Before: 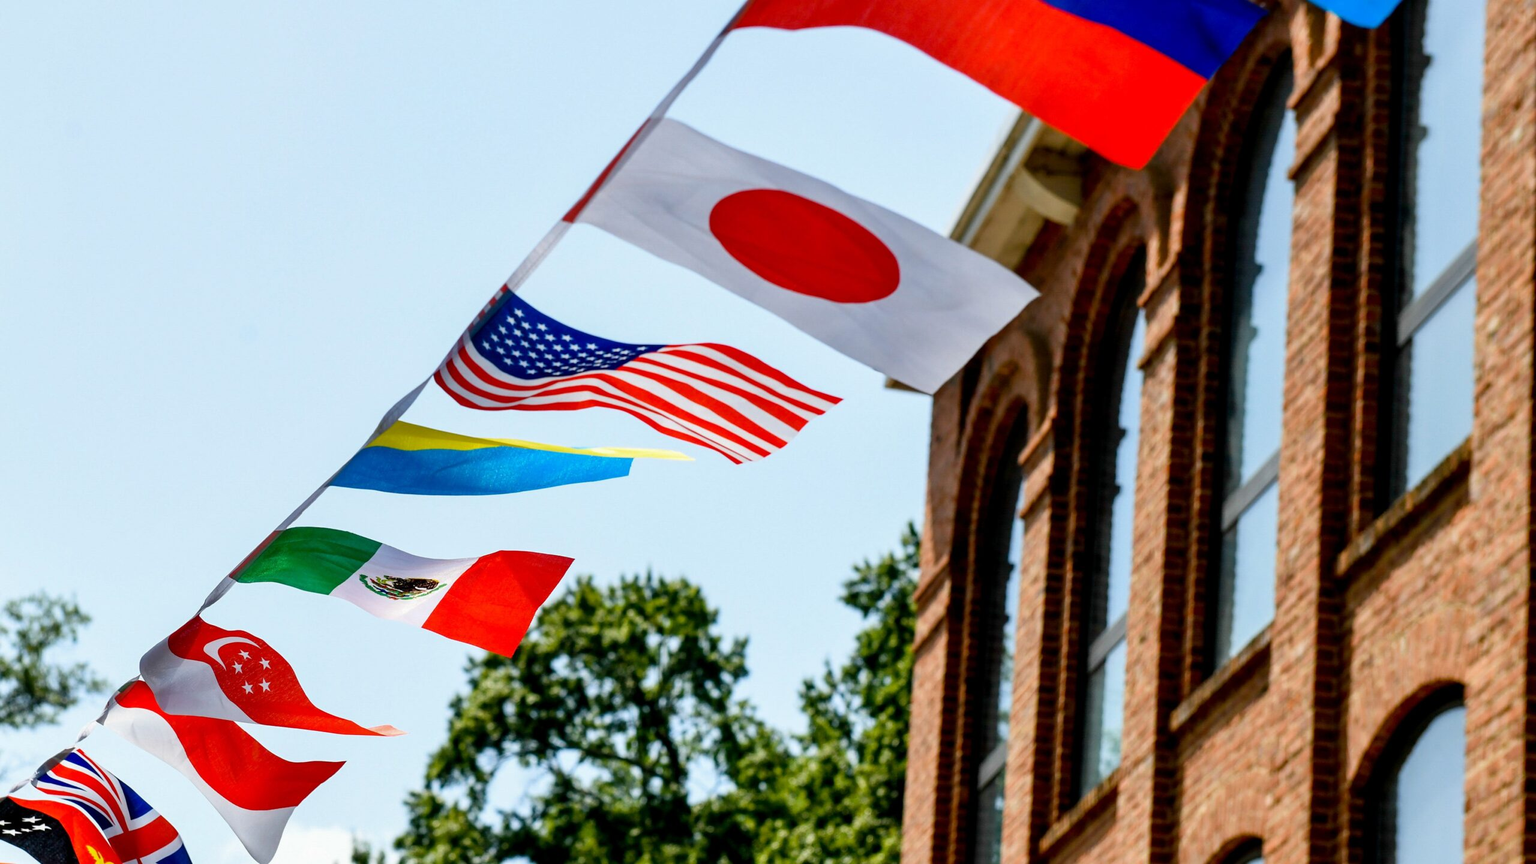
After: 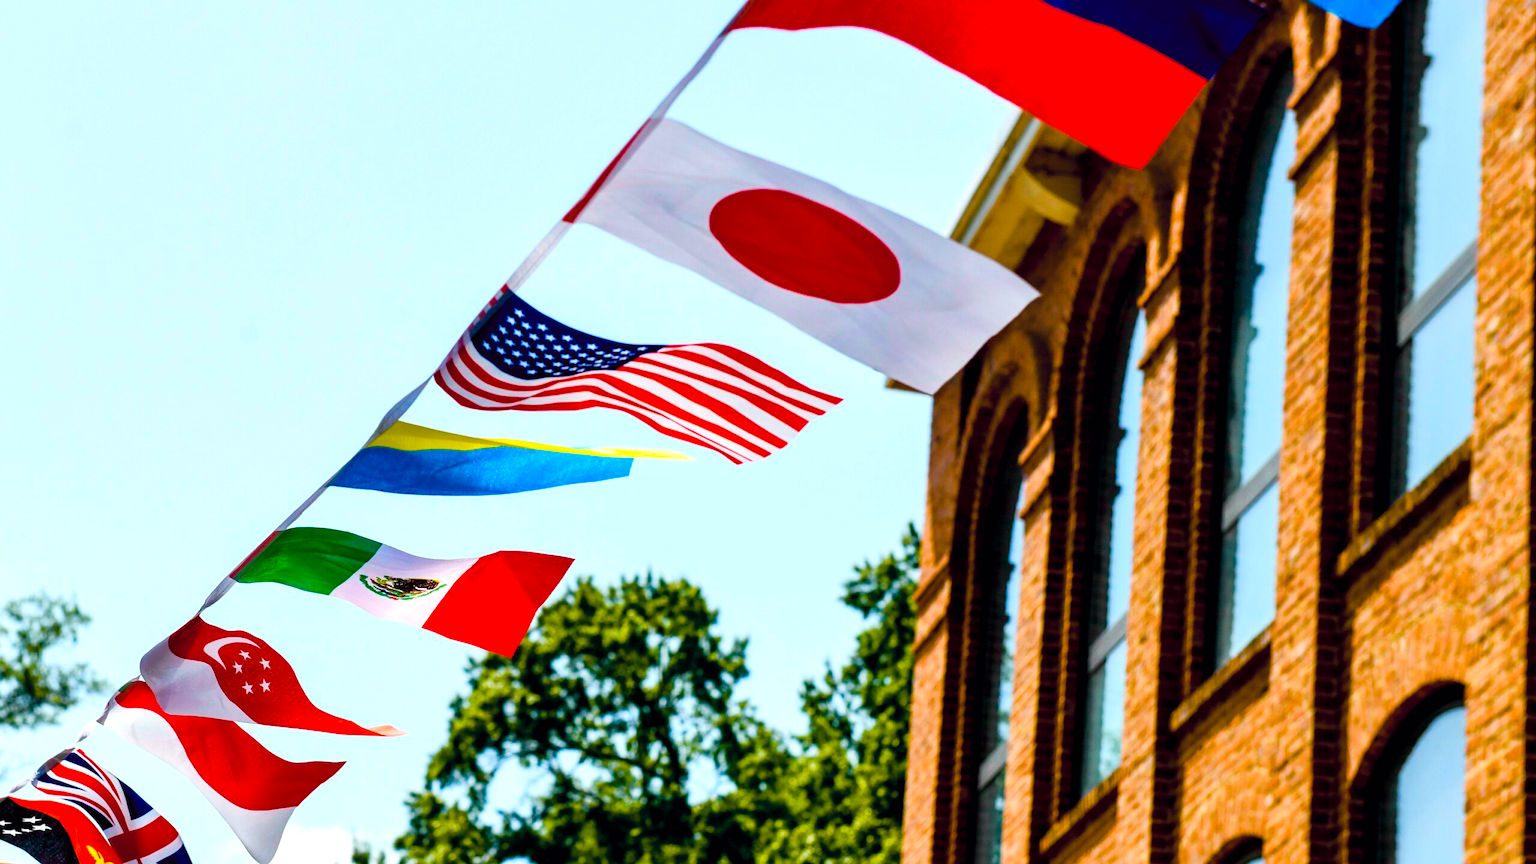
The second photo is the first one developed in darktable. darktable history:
color balance rgb: linear chroma grading › shadows 10%, linear chroma grading › highlights 10%, linear chroma grading › global chroma 15%, linear chroma grading › mid-tones 15%, perceptual saturation grading › global saturation 40%, perceptual saturation grading › highlights -25%, perceptual saturation grading › mid-tones 35%, perceptual saturation grading › shadows 35%, perceptual brilliance grading › global brilliance 11.29%, global vibrance 11.29%
tone curve: curves: ch0 [(0, 0) (0.822, 0.825) (0.994, 0.955)]; ch1 [(0, 0) (0.226, 0.261) (0.383, 0.397) (0.46, 0.46) (0.498, 0.501) (0.524, 0.543) (0.578, 0.575) (1, 1)]; ch2 [(0, 0) (0.438, 0.456) (0.5, 0.495) (0.547, 0.515) (0.597, 0.58) (0.629, 0.603) (1, 1)], color space Lab, independent channels, preserve colors none
